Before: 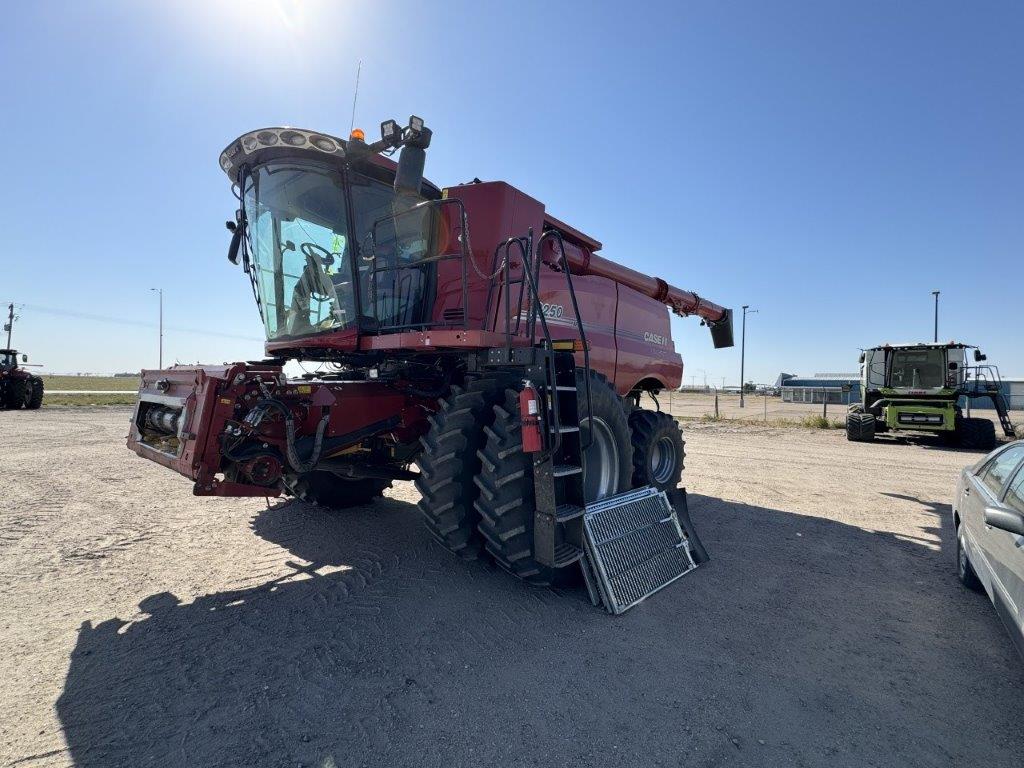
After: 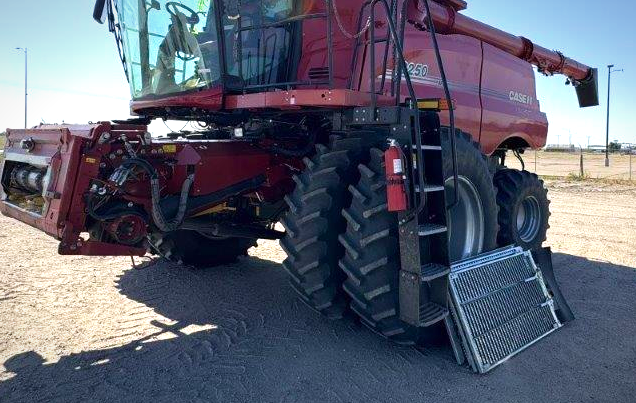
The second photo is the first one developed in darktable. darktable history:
crop: left 13.258%, top 31.444%, right 24.618%, bottom 16.053%
exposure: exposure 0.511 EV, compensate highlight preservation false
contrast brightness saturation: saturation 0.131
velvia: strength 21.16%
vignetting: fall-off start 98.12%, fall-off radius 101.1%, brightness -0.581, saturation -0.126, width/height ratio 1.425
